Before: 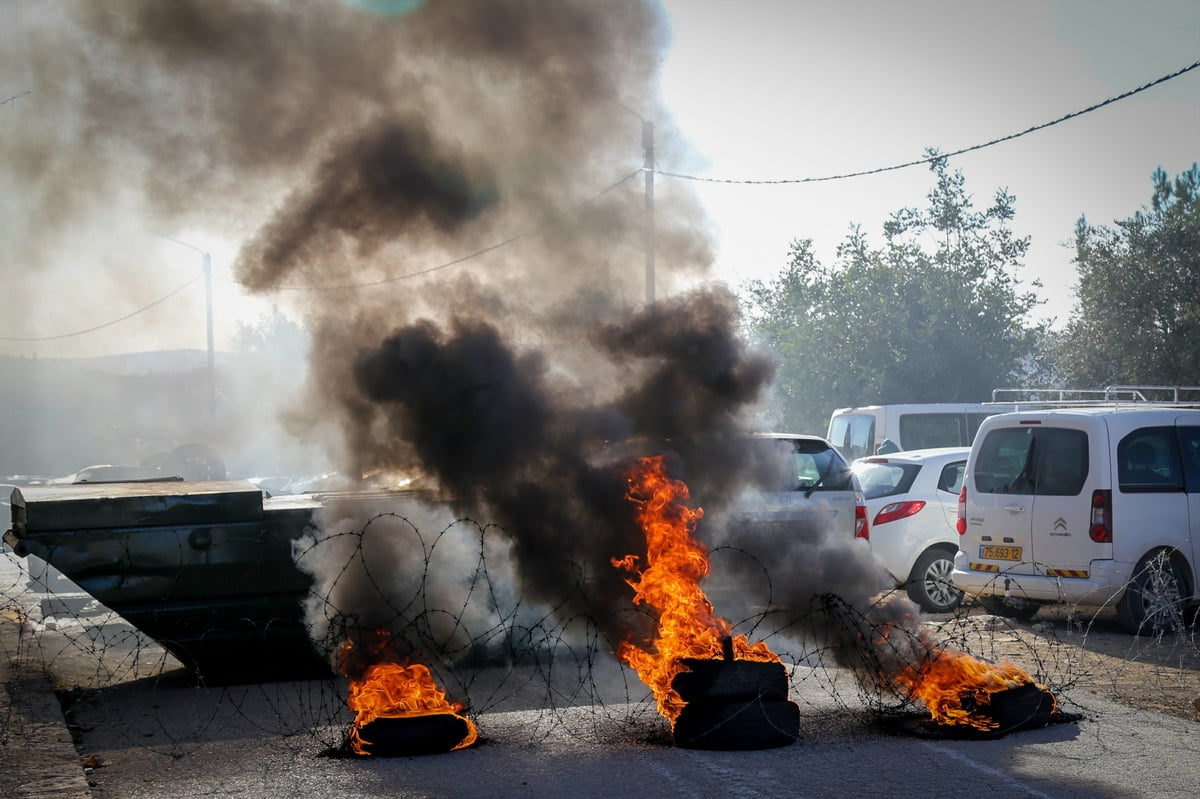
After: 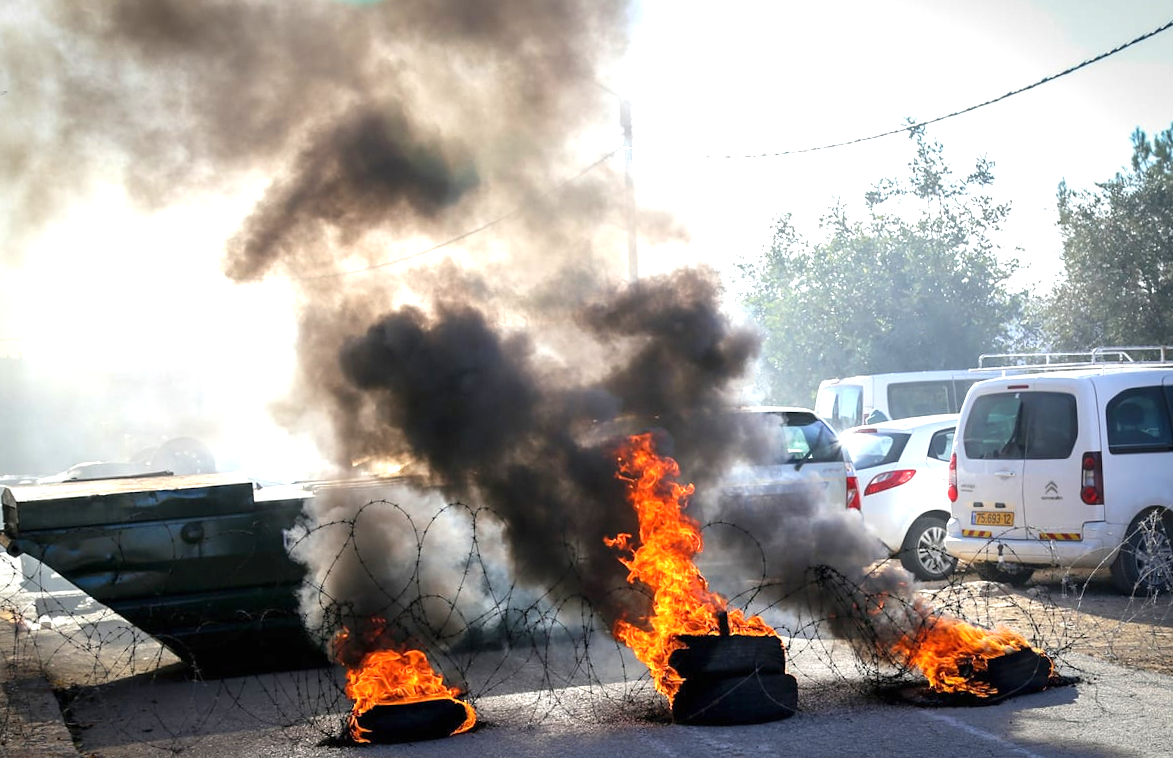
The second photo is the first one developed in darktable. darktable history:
rotate and perspective: rotation -2°, crop left 0.022, crop right 0.978, crop top 0.049, crop bottom 0.951
exposure: black level correction 0, exposure 1.1 EV, compensate exposure bias true, compensate highlight preservation false
